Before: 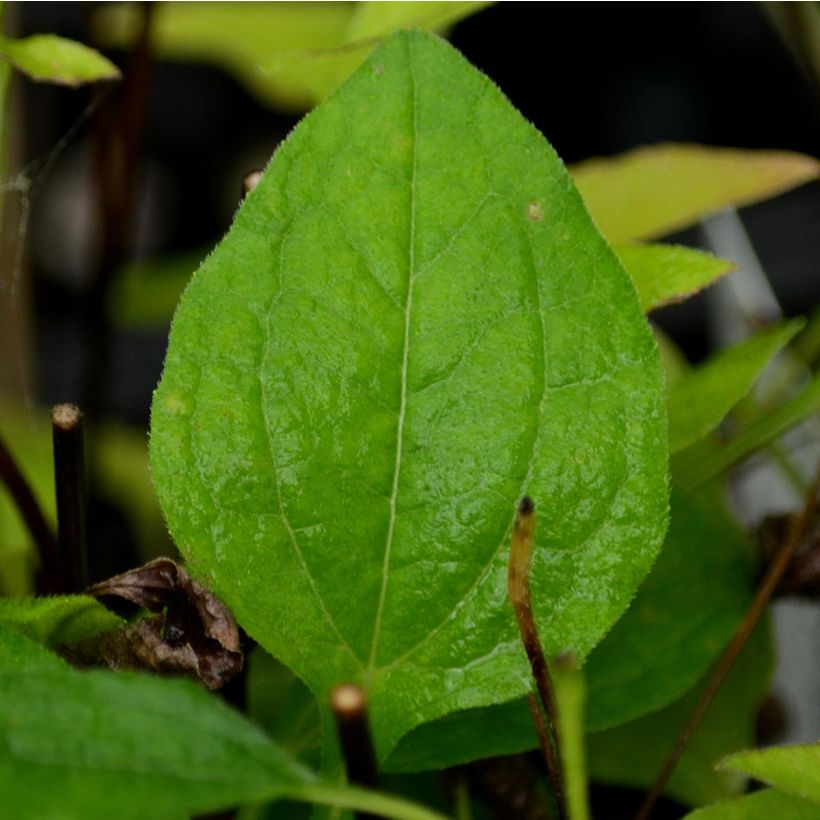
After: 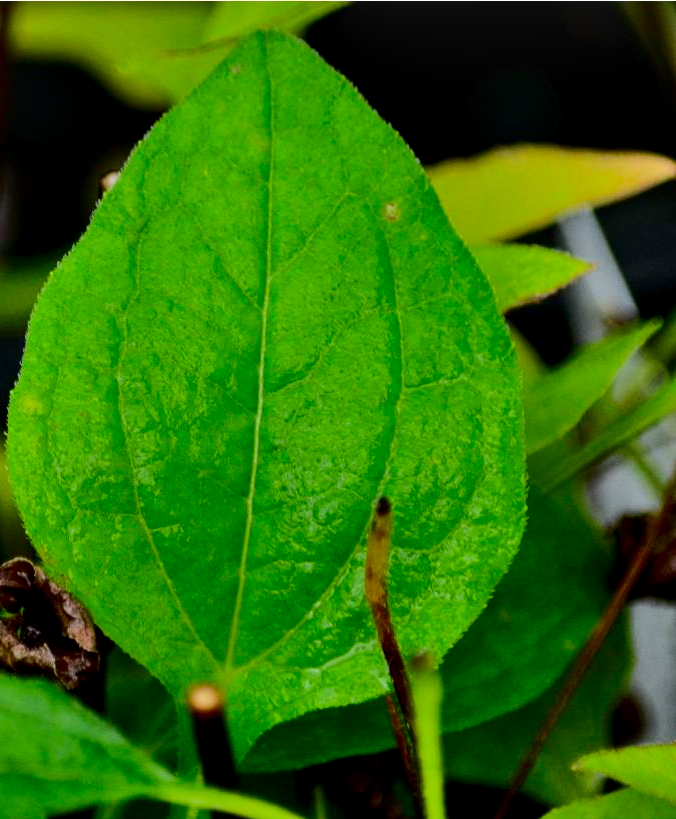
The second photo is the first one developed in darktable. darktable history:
exposure: black level correction 0.001, compensate highlight preservation false
shadows and highlights: shadows 60.92, soften with gaussian
contrast brightness saturation: saturation 0.513
tone curve: curves: ch0 [(0, 0) (0.003, 0.008) (0.011, 0.01) (0.025, 0.012) (0.044, 0.023) (0.069, 0.033) (0.1, 0.046) (0.136, 0.075) (0.177, 0.116) (0.224, 0.171) (0.277, 0.235) (0.335, 0.312) (0.399, 0.397) (0.468, 0.466) (0.543, 0.54) (0.623, 0.62) (0.709, 0.701) (0.801, 0.782) (0.898, 0.877) (1, 1)], color space Lab, independent channels, preserve colors none
local contrast: highlights 88%, shadows 79%
crop: left 17.481%, bottom 0.019%
color calibration: illuminant as shot in camera, x 0.358, y 0.373, temperature 4628.91 K
